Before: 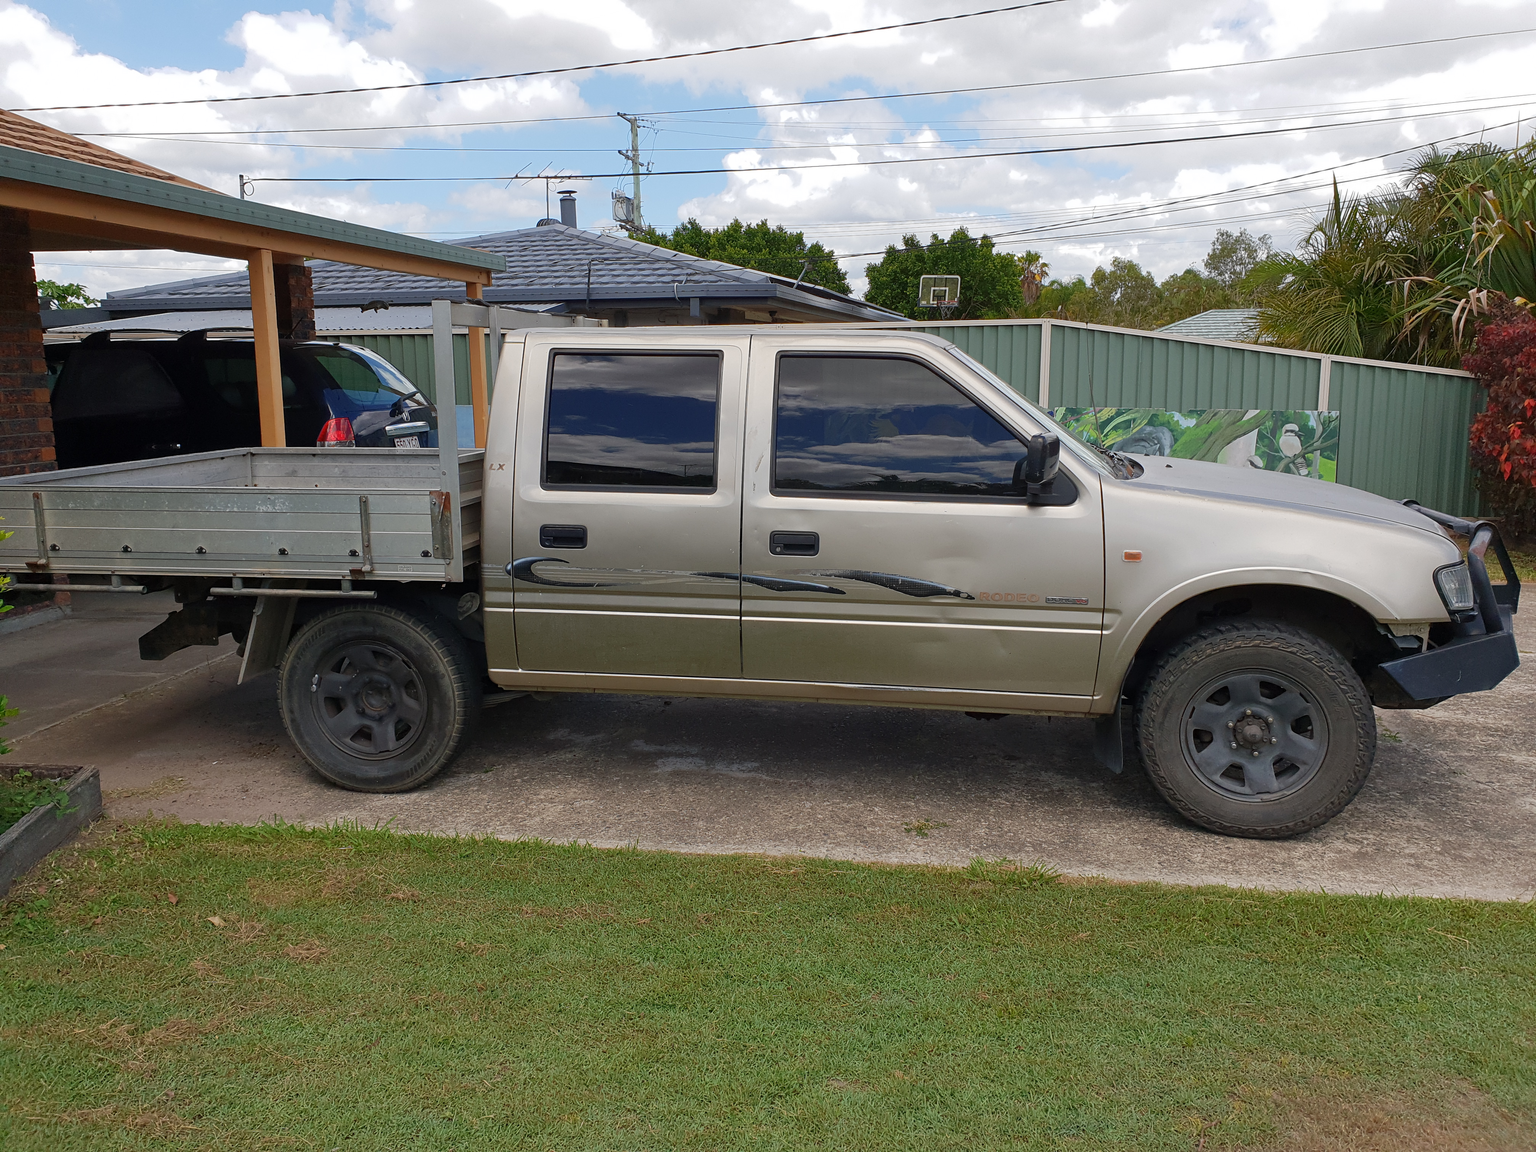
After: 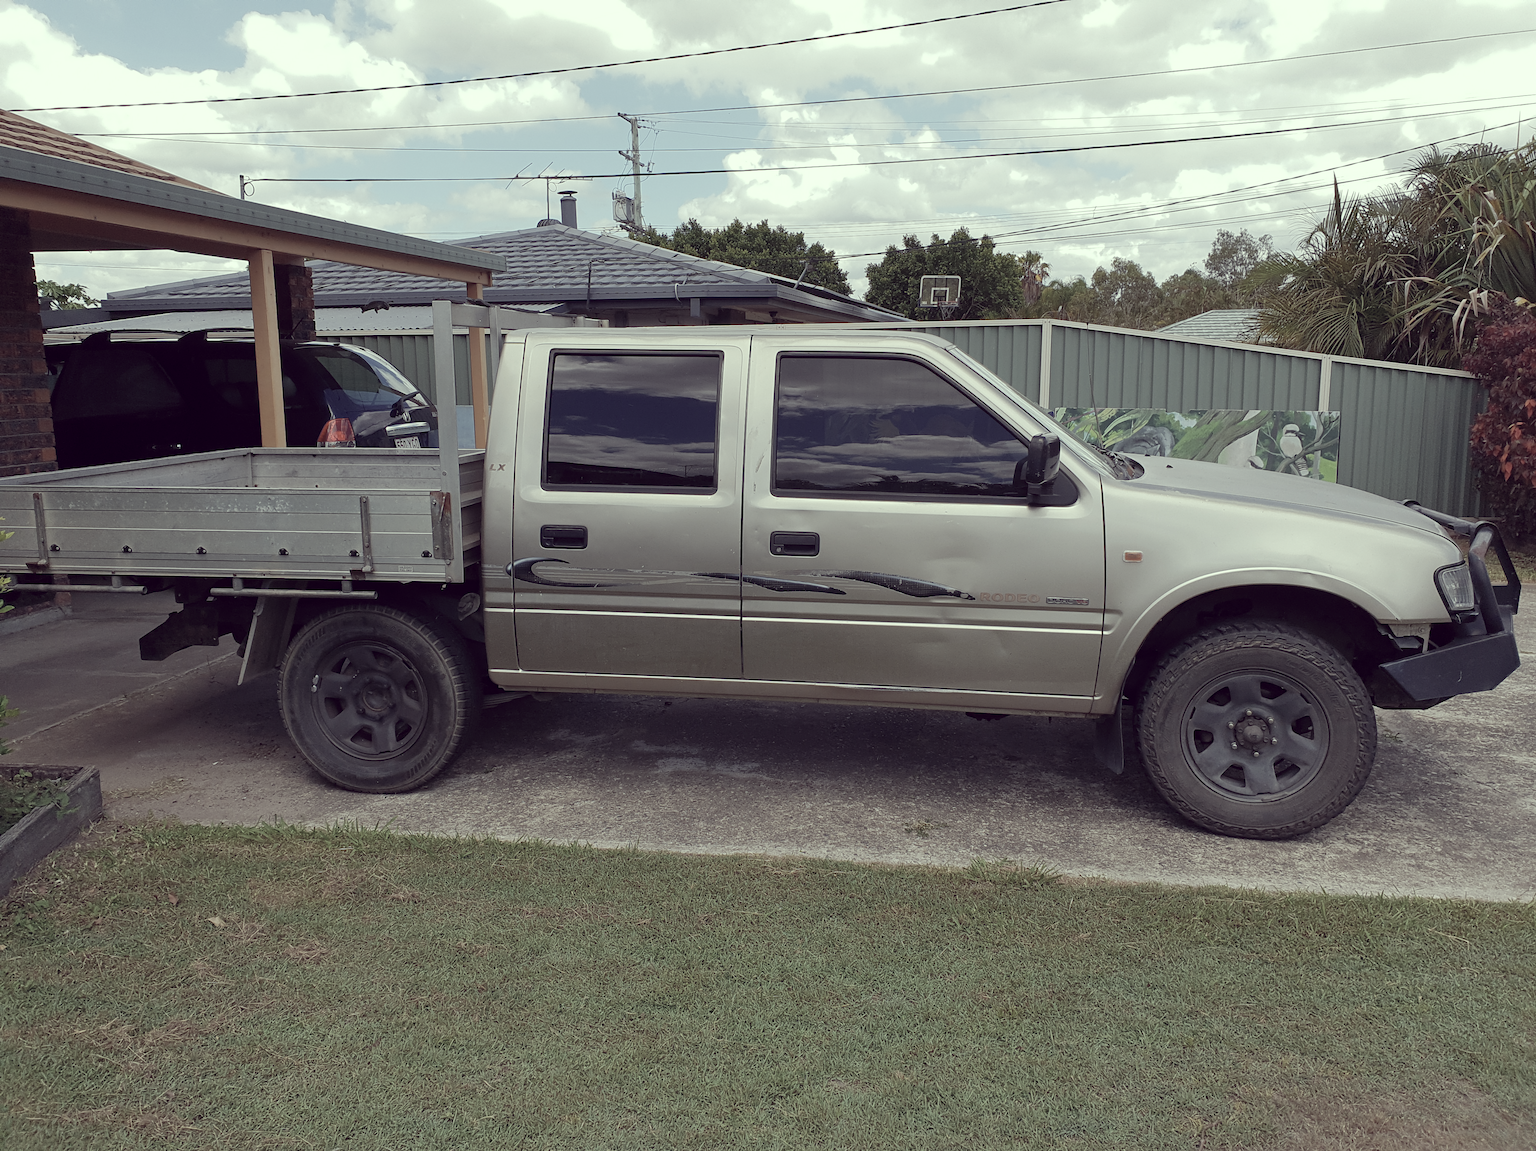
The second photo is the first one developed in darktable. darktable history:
color correction: highlights a* -20.17, highlights b* 20.27, shadows a* 20.03, shadows b* -20.46, saturation 0.43
